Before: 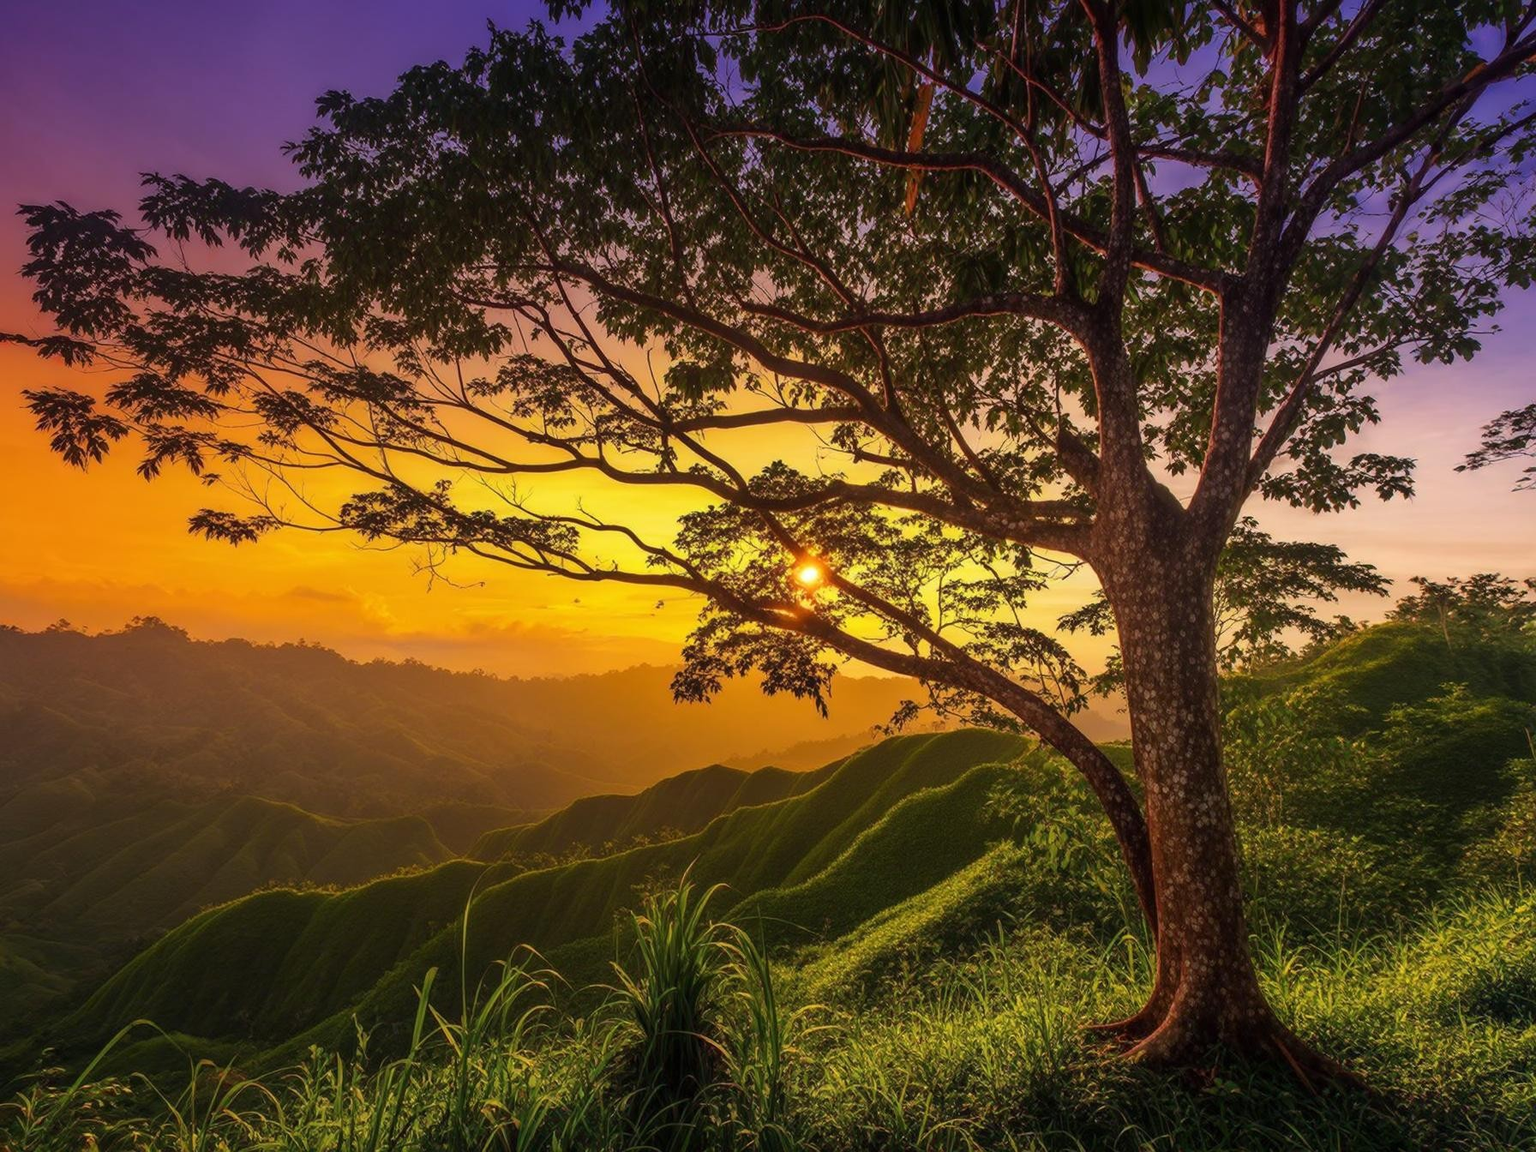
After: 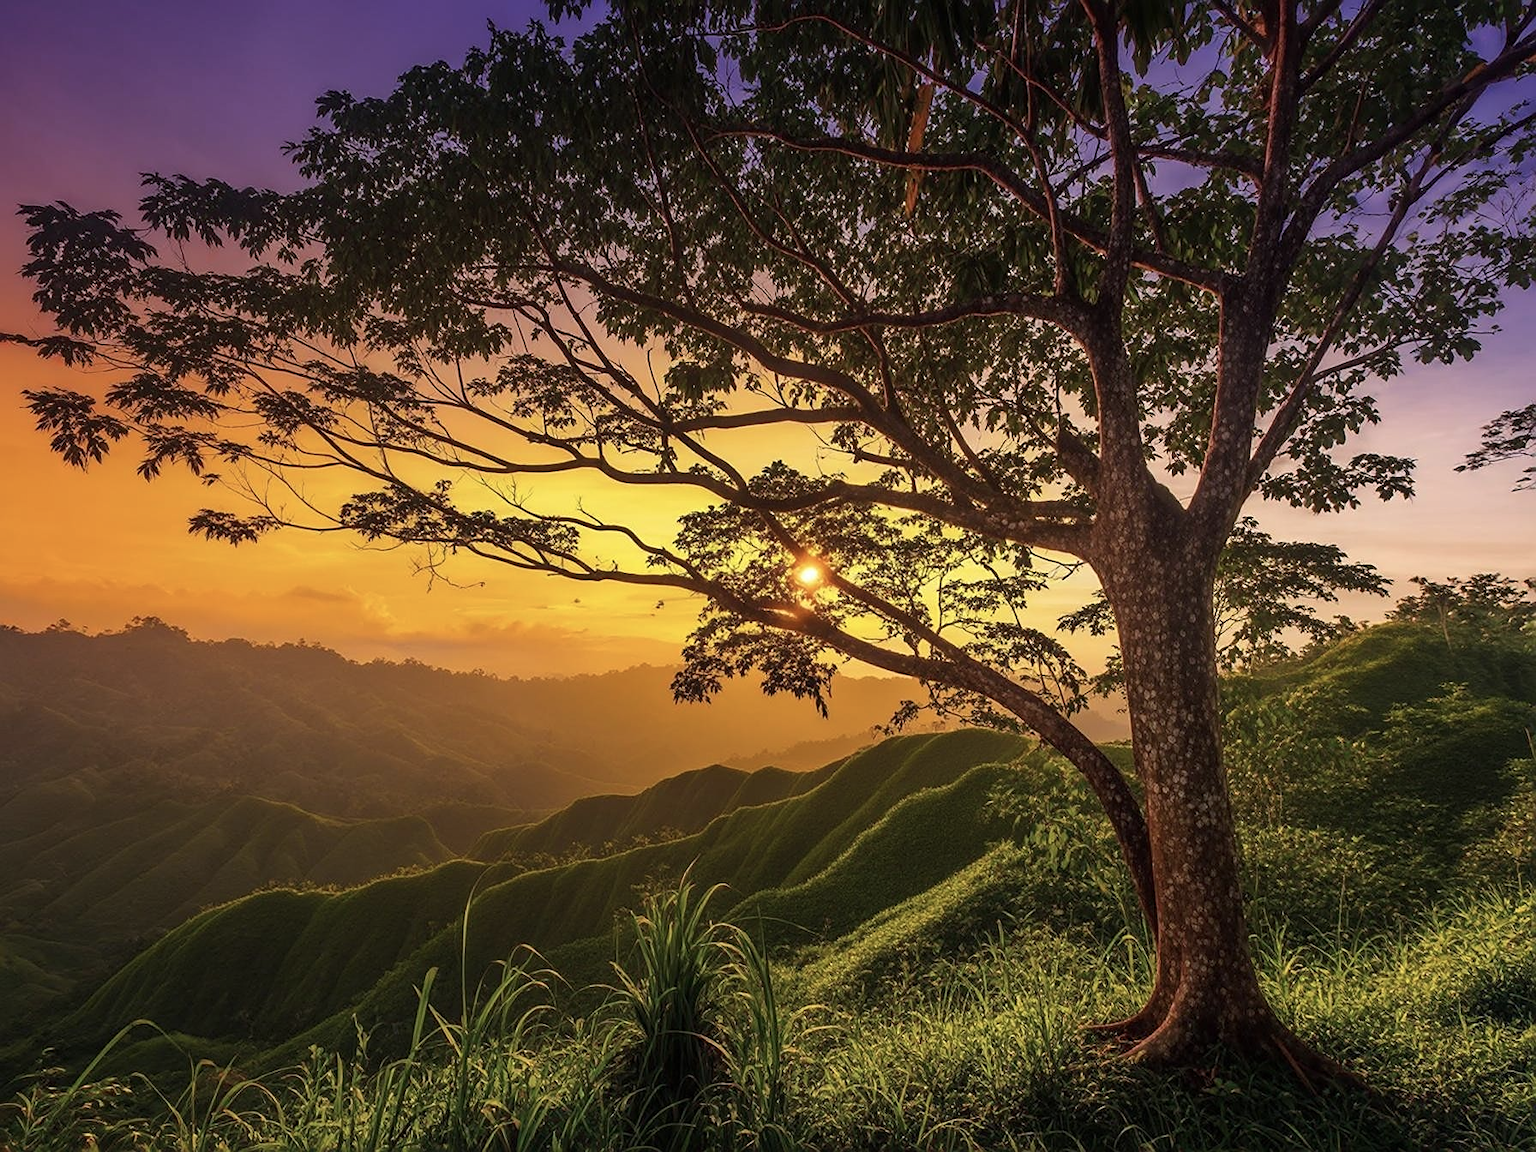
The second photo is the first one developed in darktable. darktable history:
sharpen: on, module defaults
levels: mode automatic, black 0.023%, white 99.97%, levels [0.062, 0.494, 0.925]
color correction: saturation 0.8
